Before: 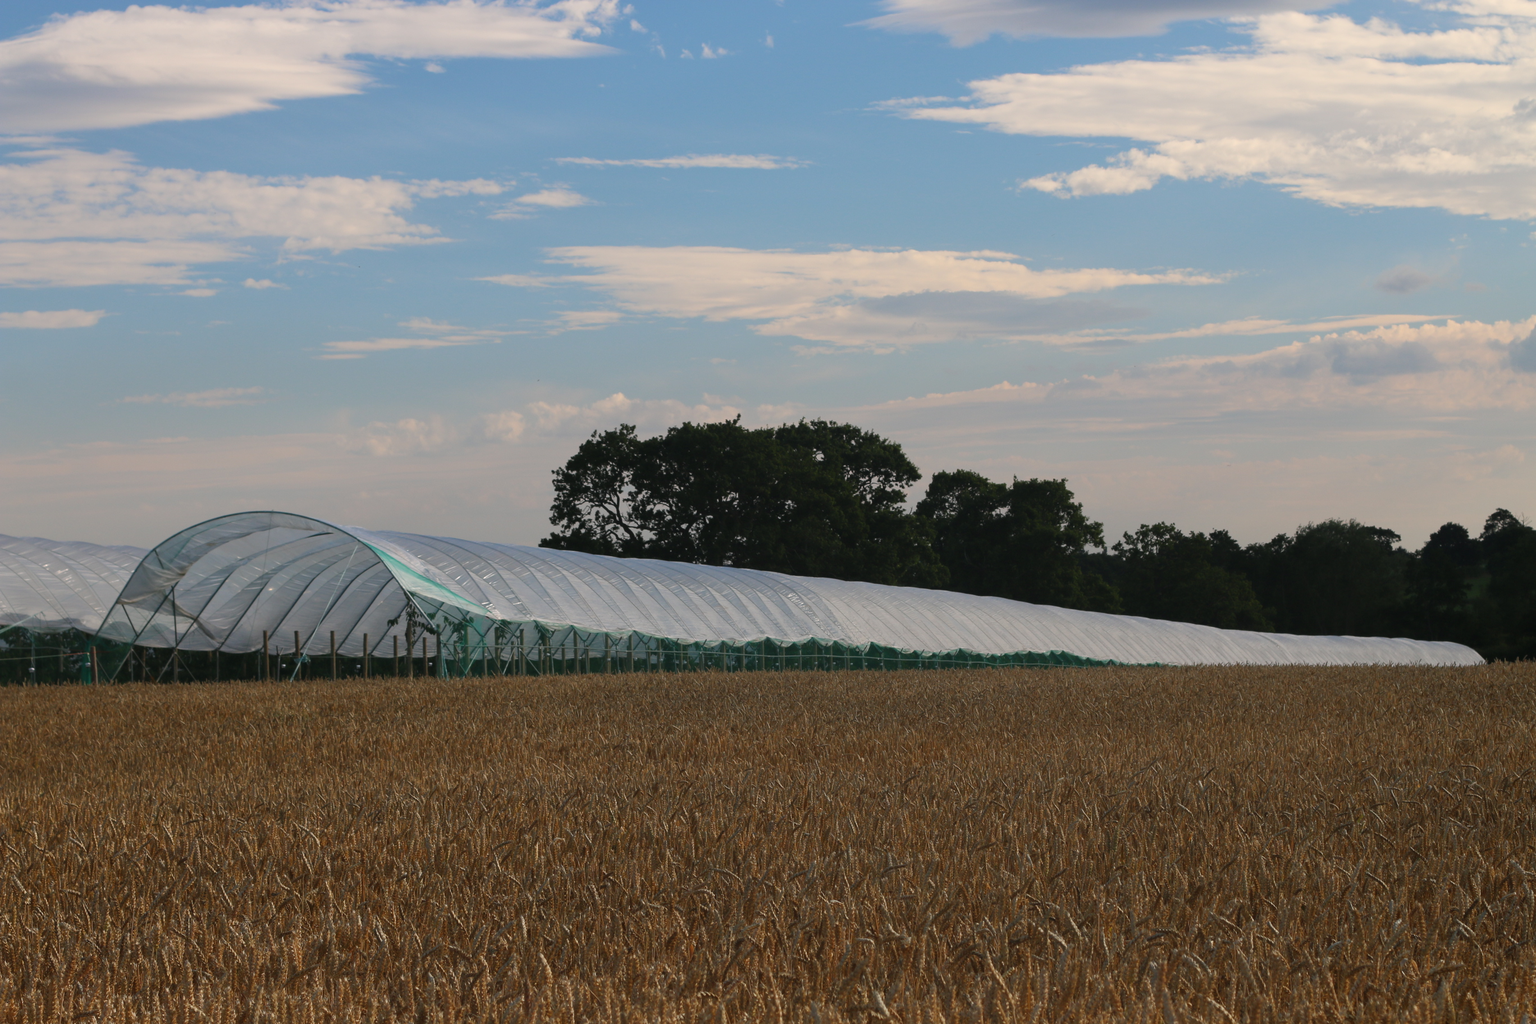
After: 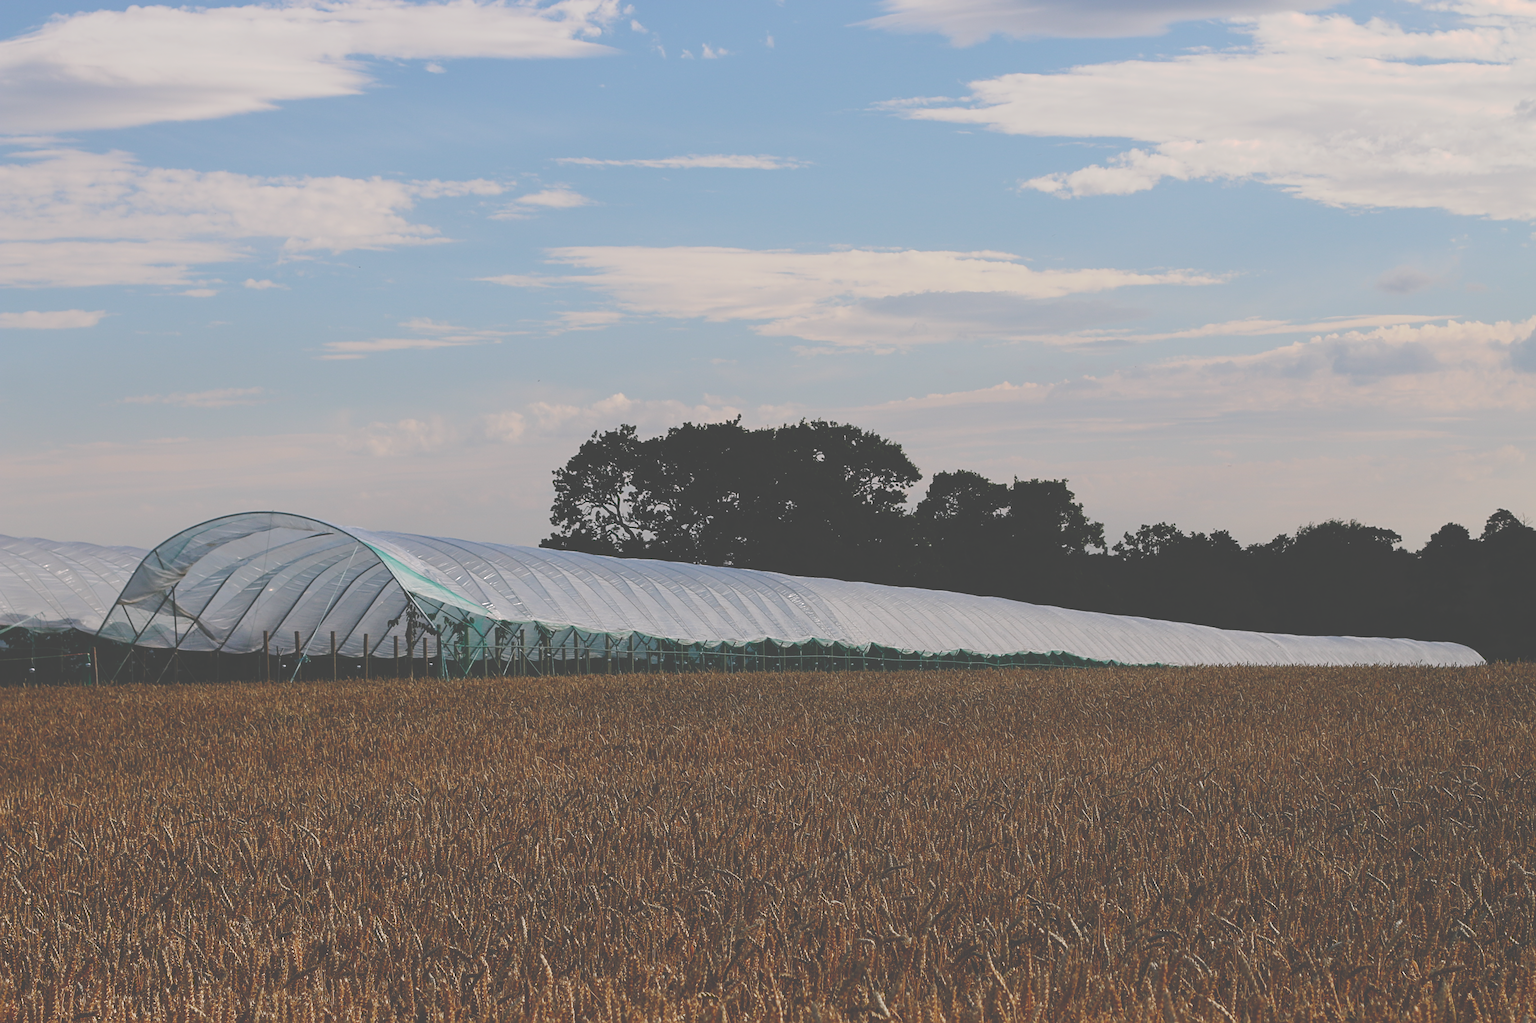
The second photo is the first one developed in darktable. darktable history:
tone curve: curves: ch0 [(0, 0) (0.003, 0.272) (0.011, 0.275) (0.025, 0.275) (0.044, 0.278) (0.069, 0.282) (0.1, 0.284) (0.136, 0.287) (0.177, 0.294) (0.224, 0.314) (0.277, 0.347) (0.335, 0.403) (0.399, 0.473) (0.468, 0.552) (0.543, 0.622) (0.623, 0.69) (0.709, 0.756) (0.801, 0.818) (0.898, 0.865) (1, 1)], preserve colors none
white balance: red 1.009, blue 1.027
sharpen: on, module defaults
